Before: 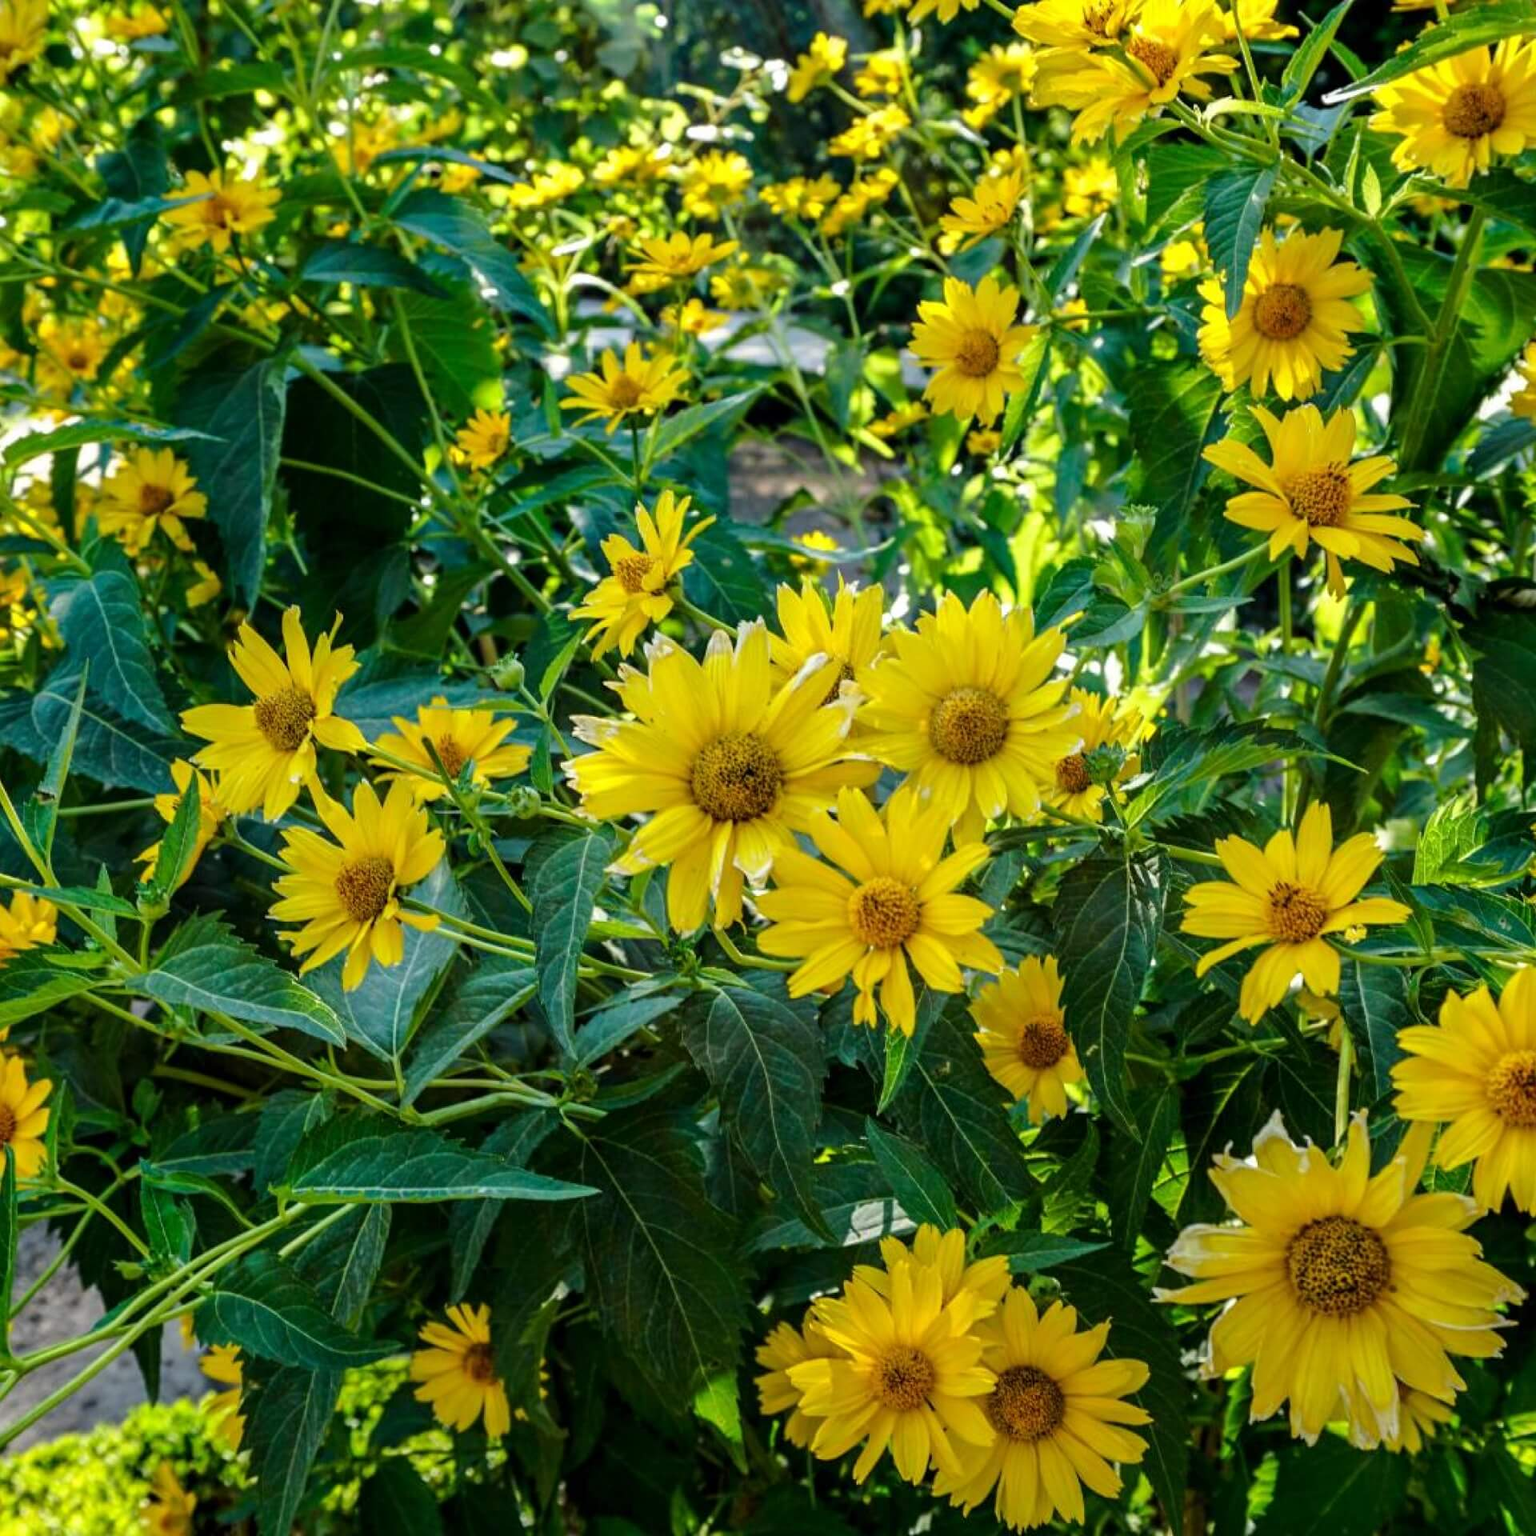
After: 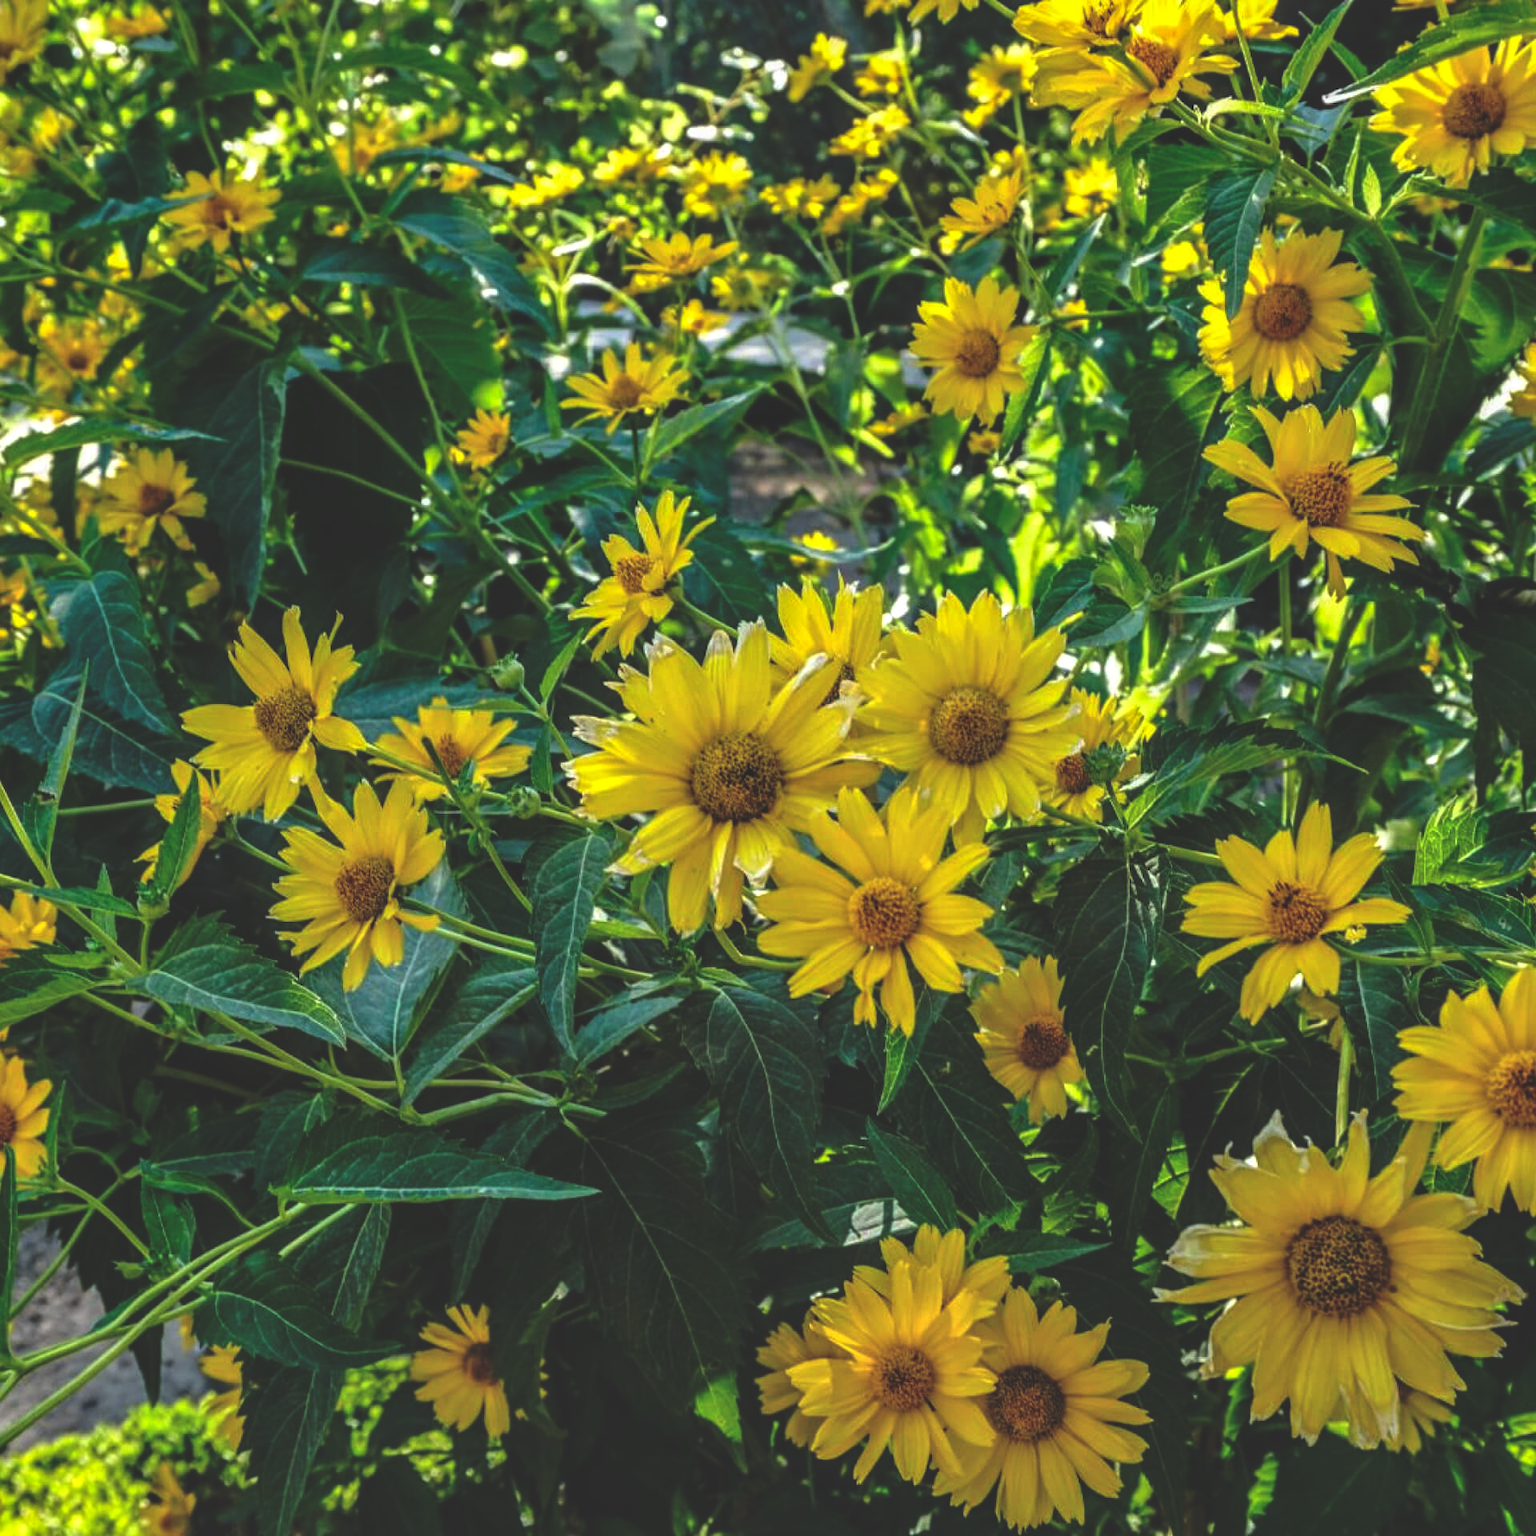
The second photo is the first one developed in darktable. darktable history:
local contrast: on, module defaults
rgb curve: curves: ch0 [(0, 0.186) (0.314, 0.284) (0.775, 0.708) (1, 1)], compensate middle gray true, preserve colors none
